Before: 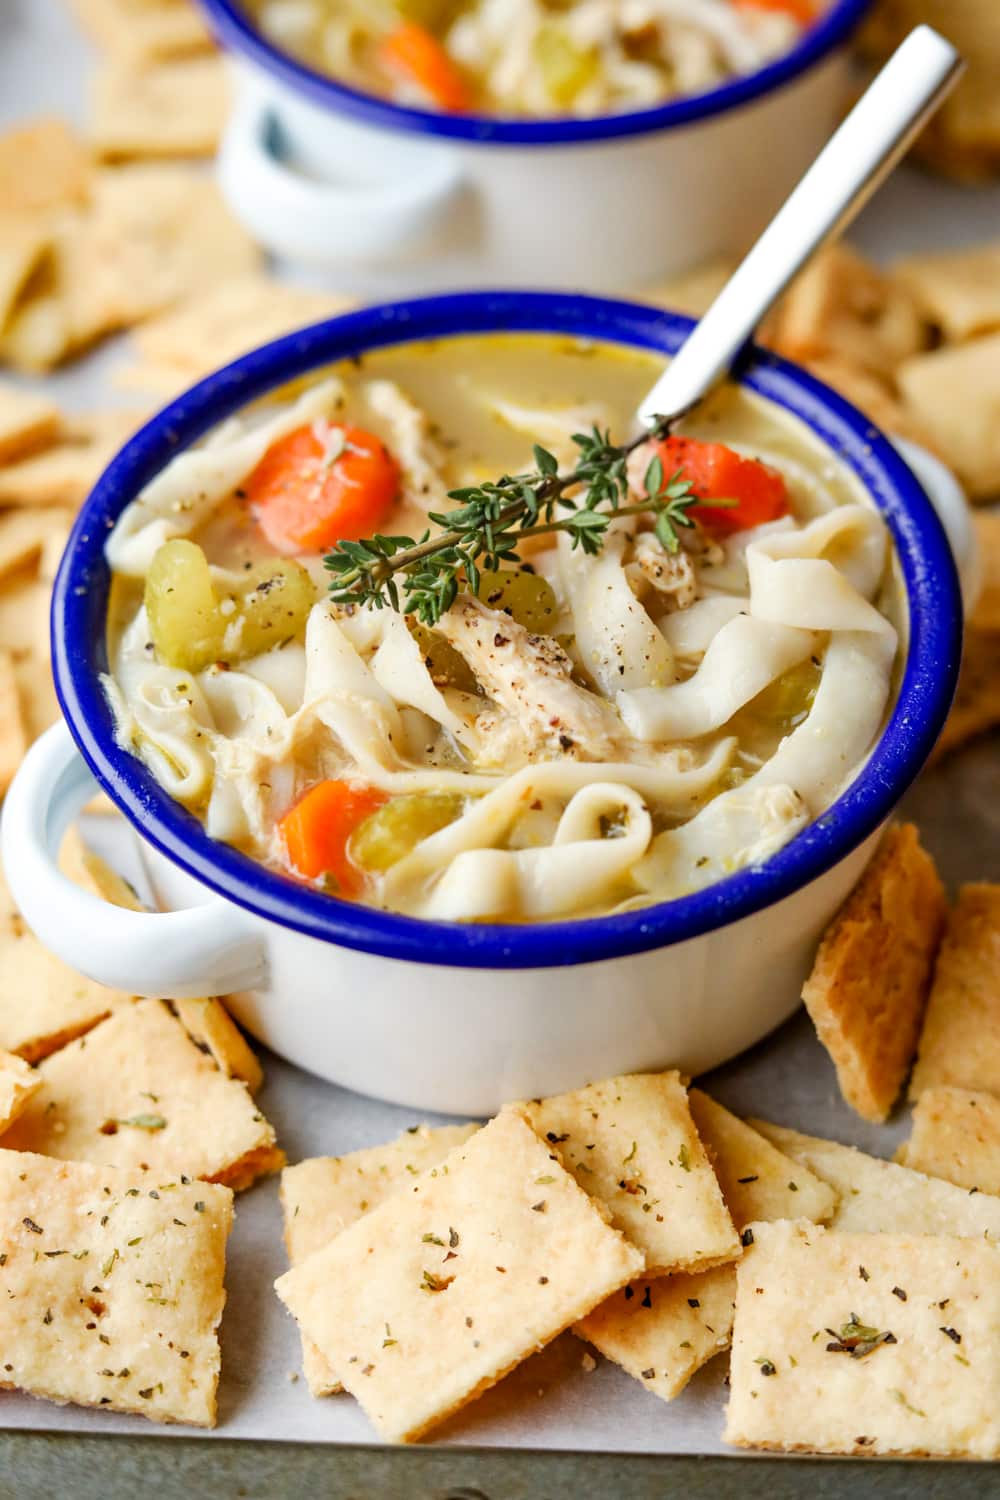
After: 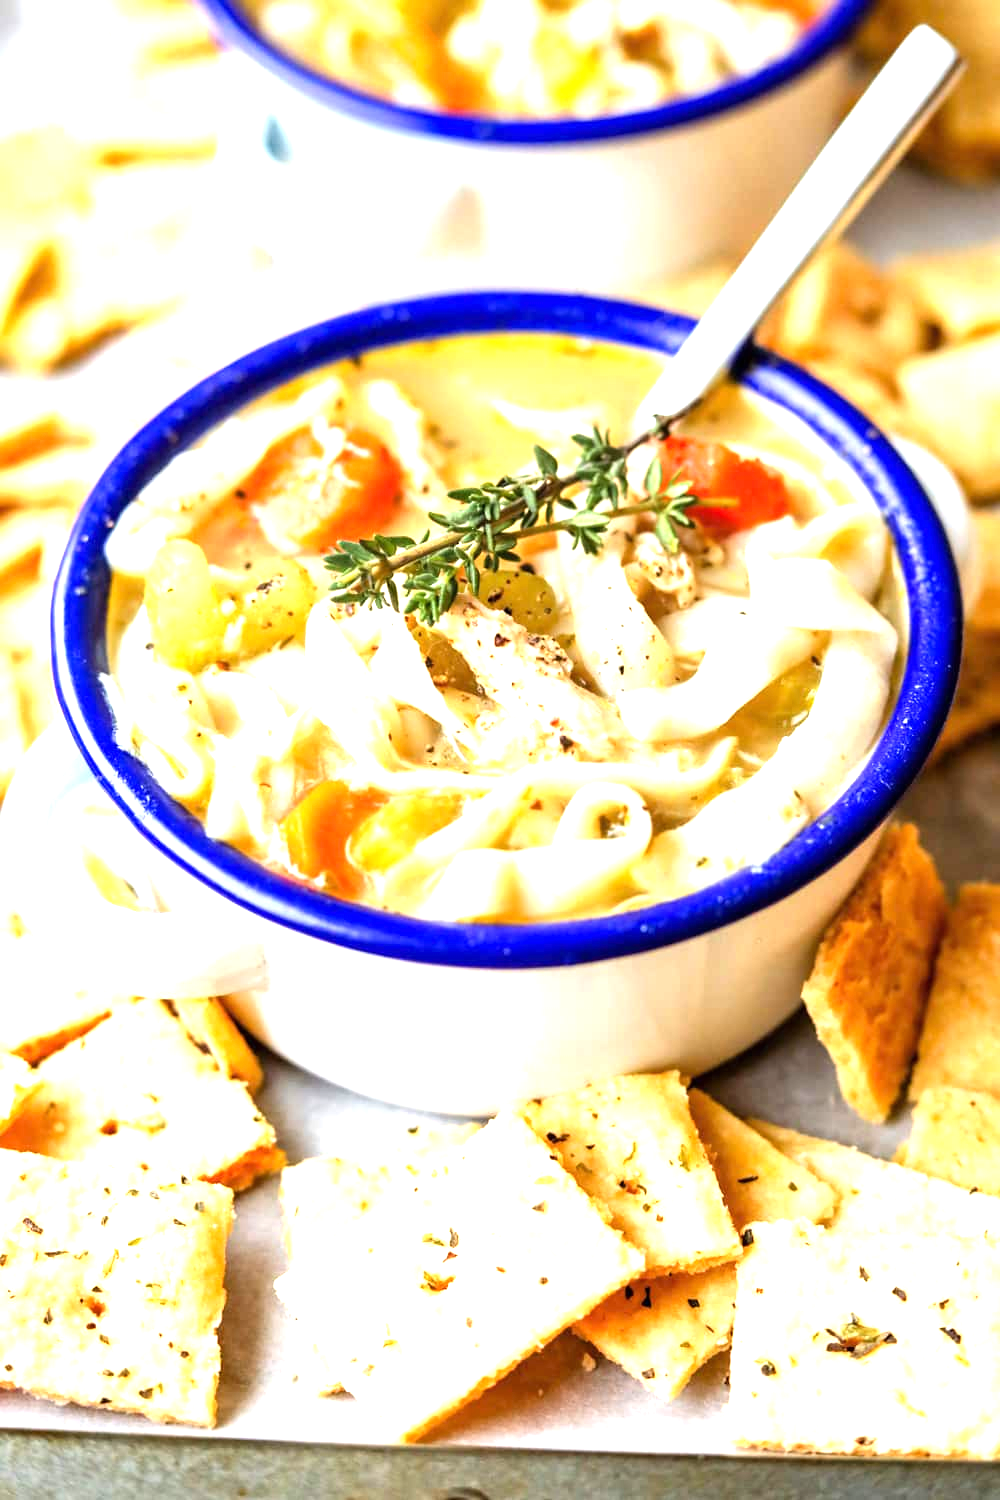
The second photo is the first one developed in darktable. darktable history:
exposure: black level correction 0, exposure 1 EV, compensate highlight preservation false
tone equalizer: -8 EV -0.408 EV, -7 EV -0.358 EV, -6 EV -0.356 EV, -5 EV -0.243 EV, -3 EV 0.194 EV, -2 EV 0.35 EV, -1 EV 0.394 EV, +0 EV 0.43 EV
